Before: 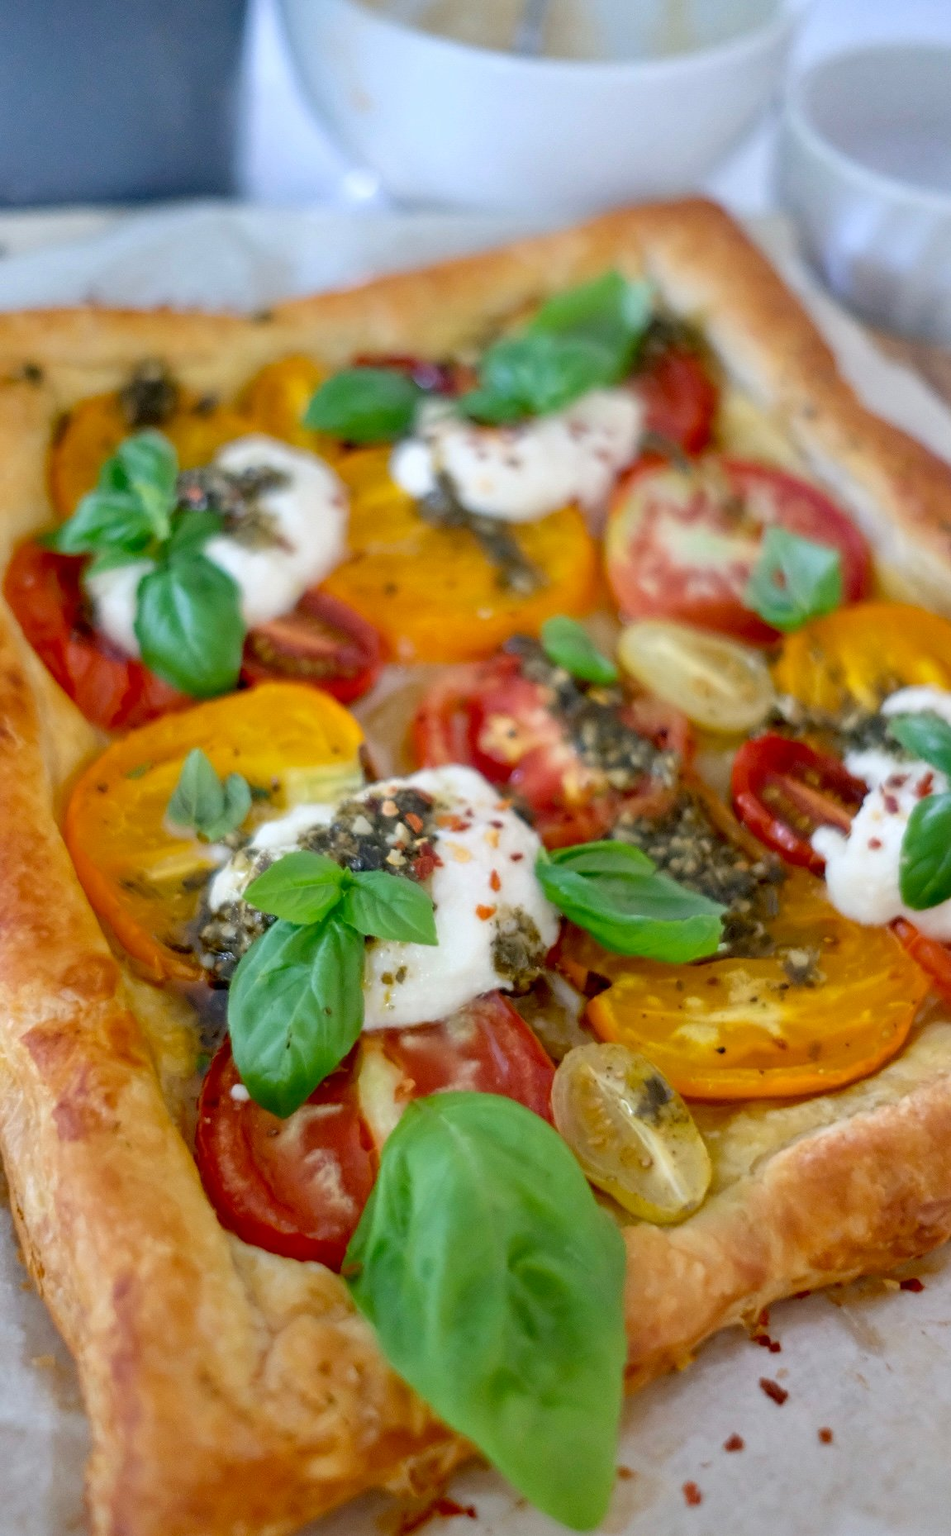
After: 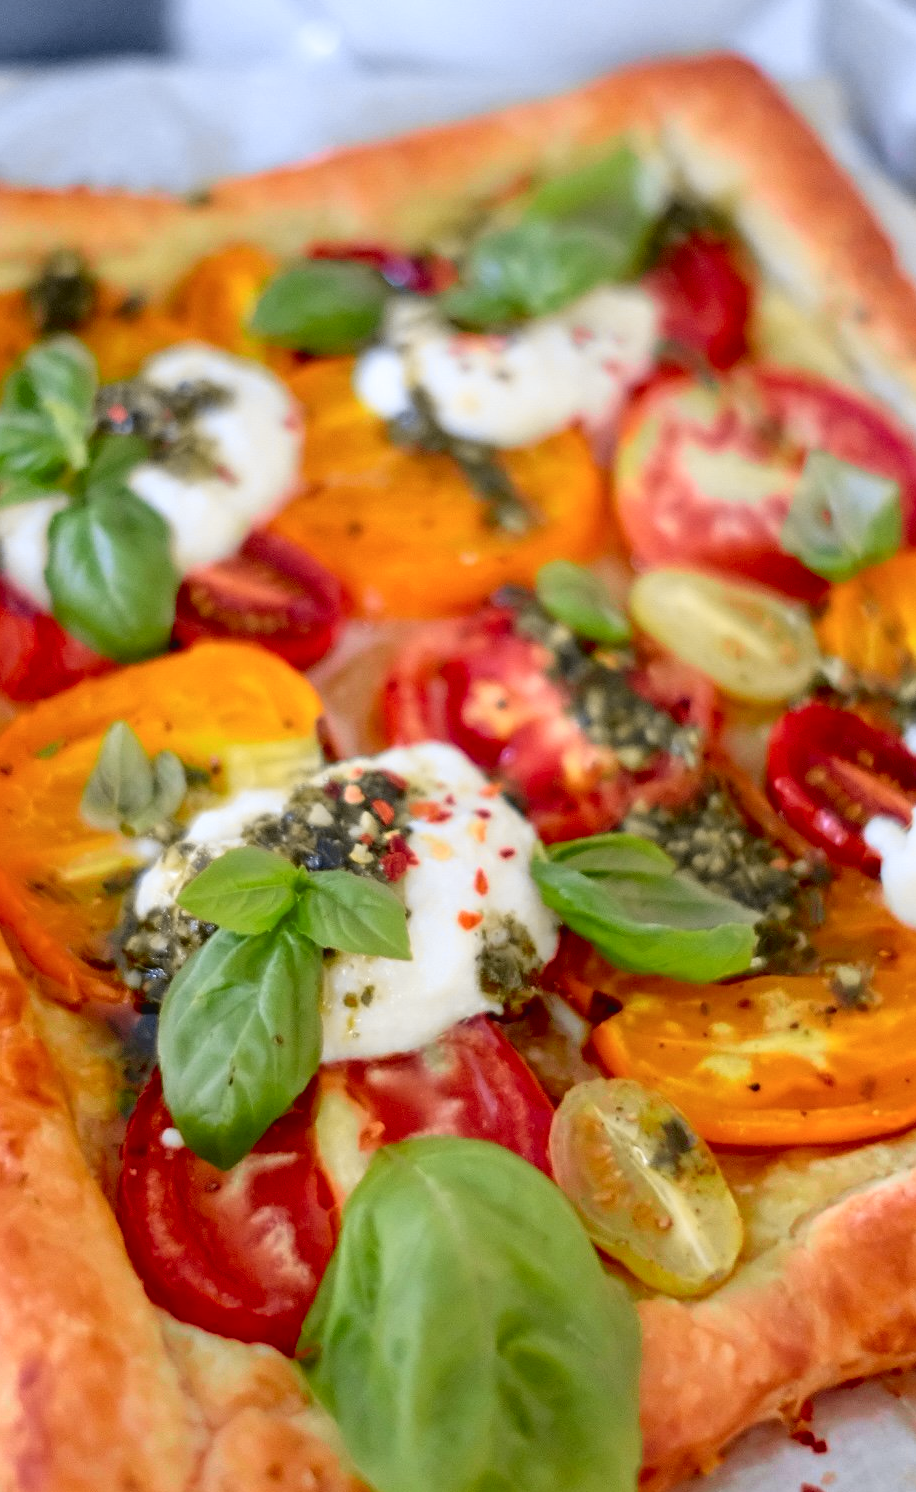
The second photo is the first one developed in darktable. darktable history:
crop and rotate: left 10.333%, top 9.972%, right 10.016%, bottom 9.769%
tone curve: curves: ch0 [(0, 0.036) (0.119, 0.115) (0.466, 0.498) (0.715, 0.767) (0.817, 0.865) (1, 0.998)]; ch1 [(0, 0) (0.377, 0.424) (0.442, 0.491) (0.487, 0.498) (0.514, 0.512) (0.536, 0.577) (0.66, 0.724) (1, 1)]; ch2 [(0, 0) (0.38, 0.405) (0.463, 0.443) (0.492, 0.486) (0.526, 0.541) (0.578, 0.598) (1, 1)], color space Lab, independent channels, preserve colors none
